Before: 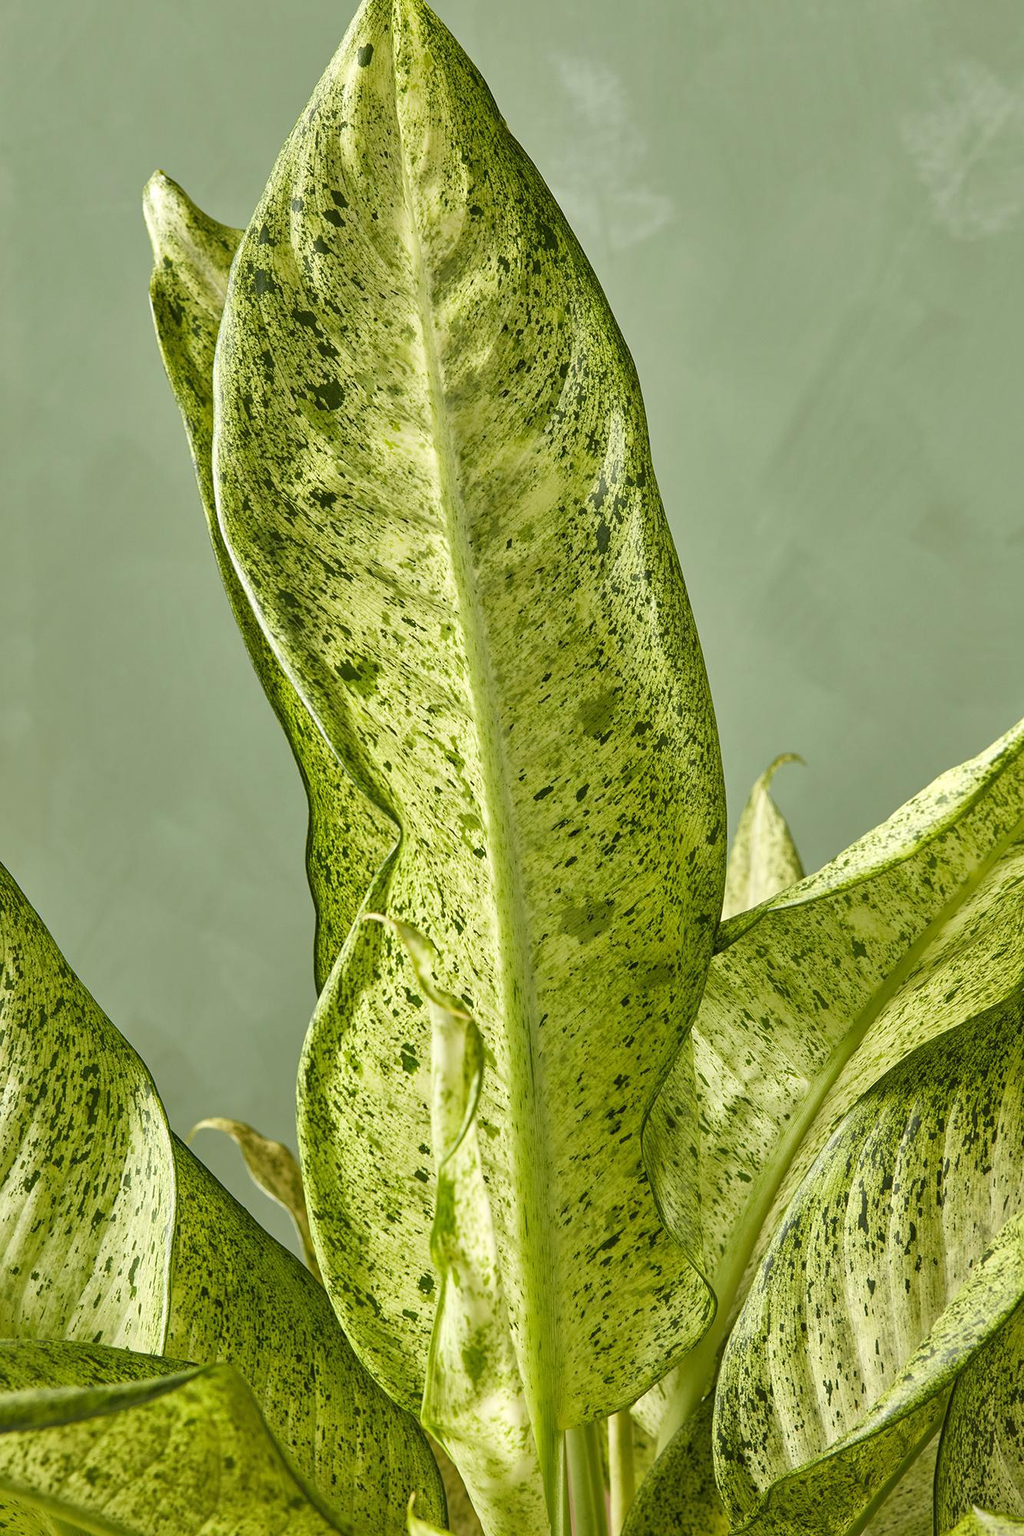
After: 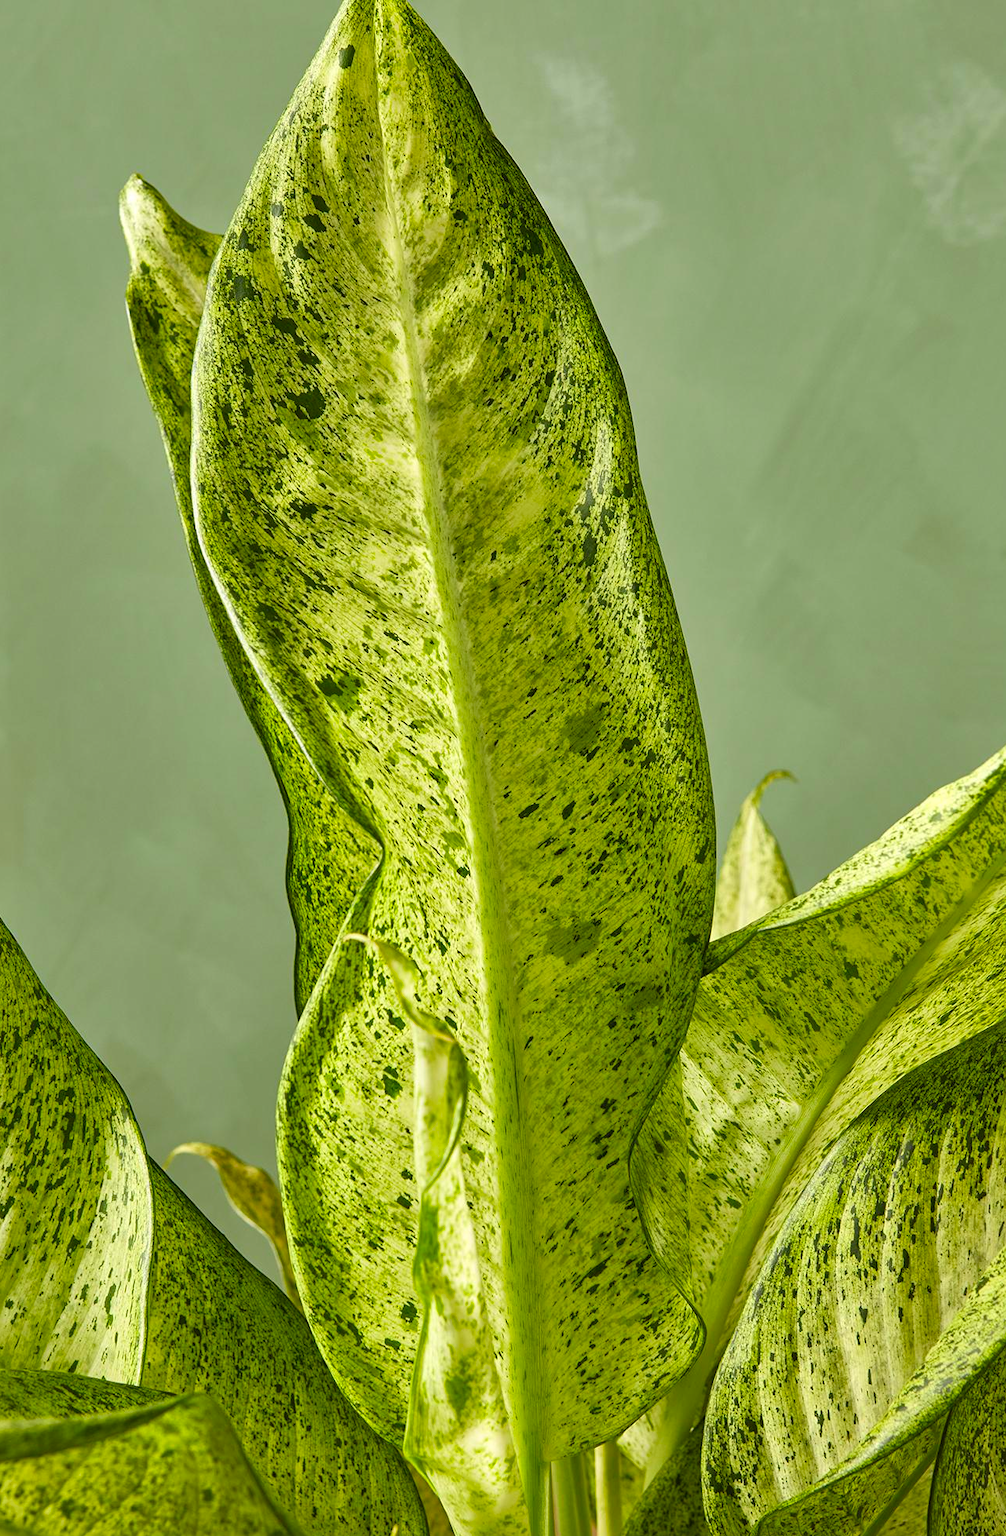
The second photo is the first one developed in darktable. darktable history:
contrast brightness saturation: brightness -0.021, saturation 0.356
crop and rotate: left 2.556%, right 1.233%, bottom 2.146%
